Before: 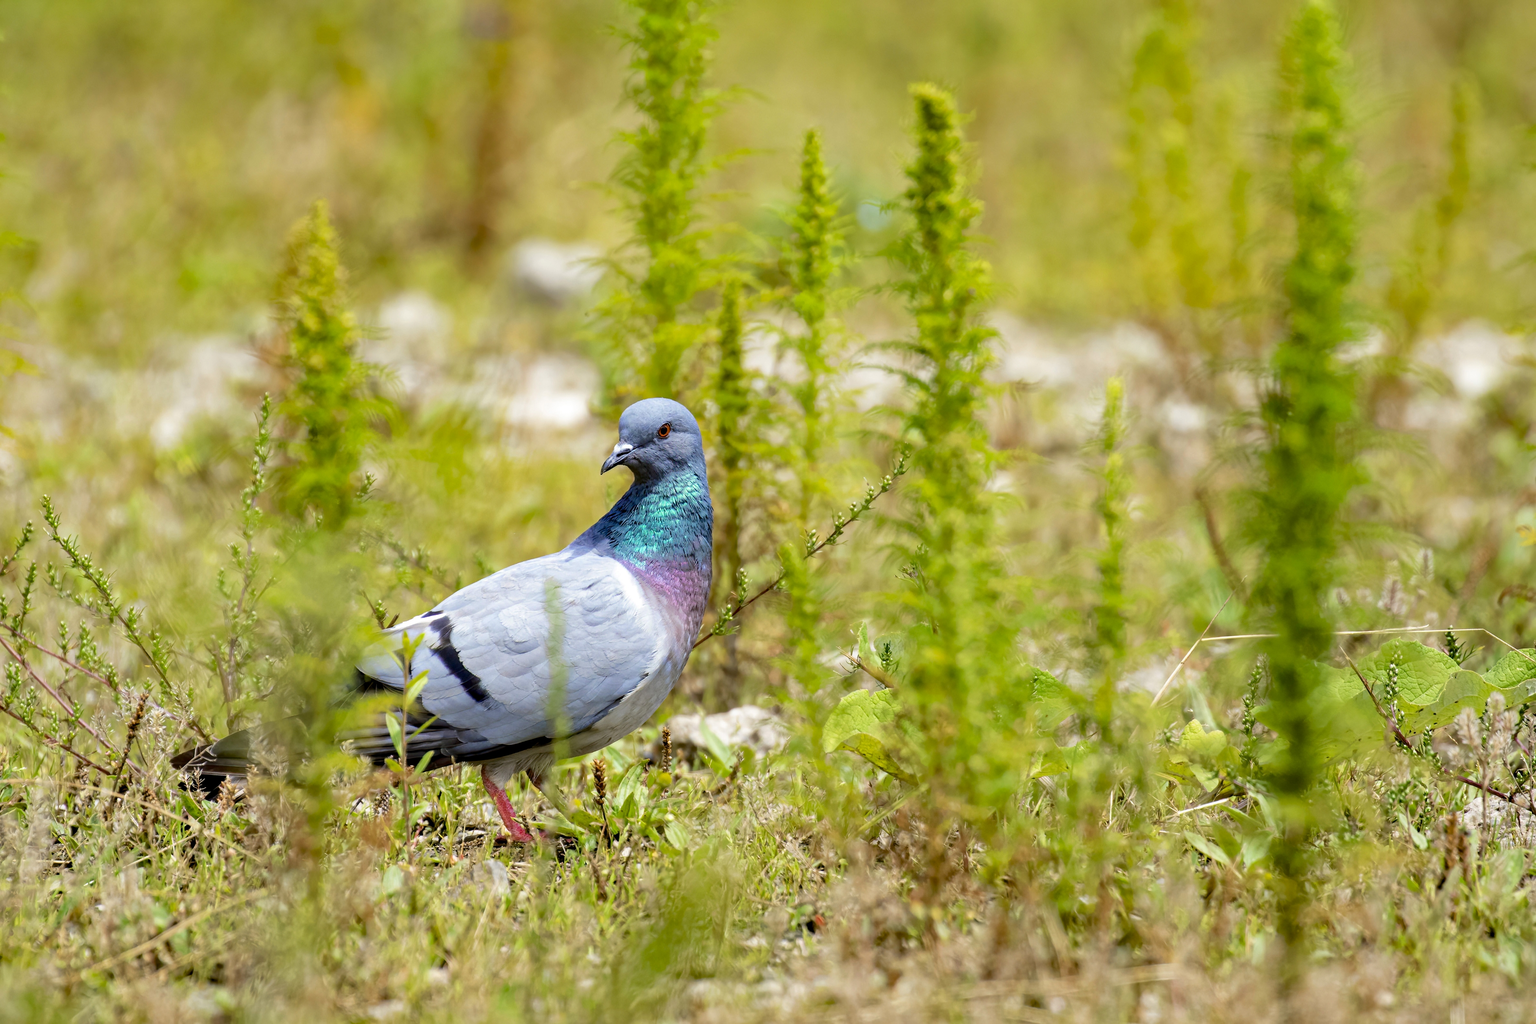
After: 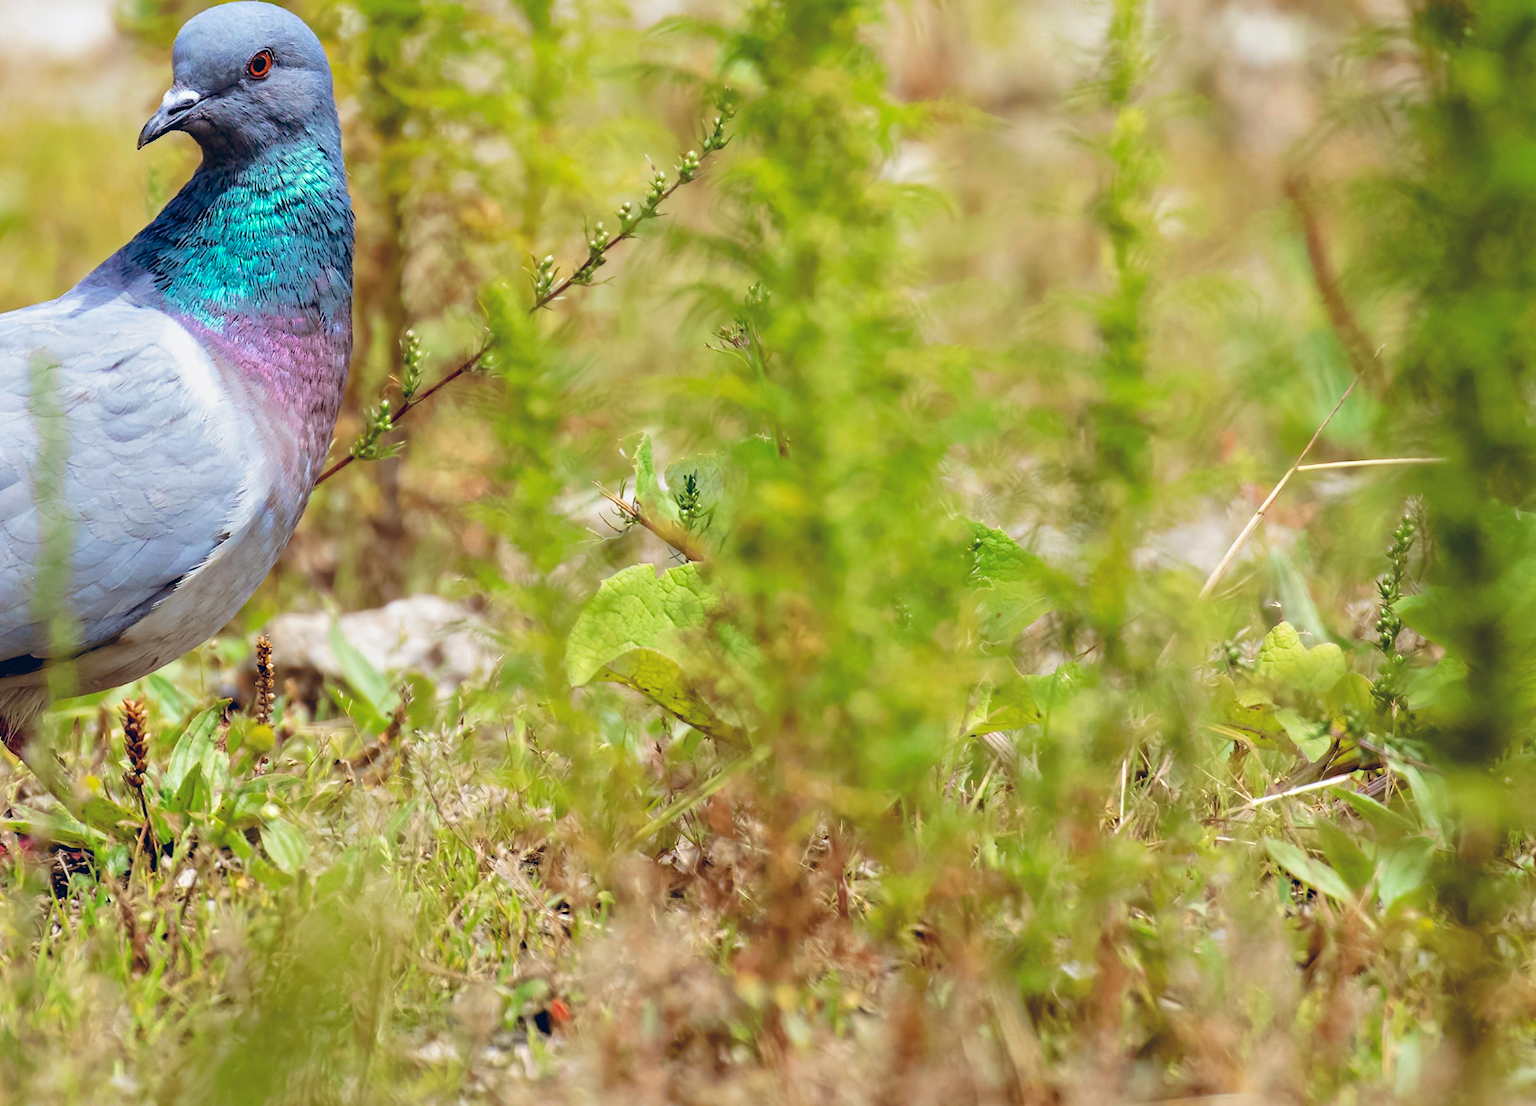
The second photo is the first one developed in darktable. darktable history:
tone equalizer: -8 EV -0.002 EV, -7 EV 0.005 EV, -6 EV -0.009 EV, -5 EV 0.011 EV, -4 EV -0.012 EV, -3 EV 0.007 EV, -2 EV -0.062 EV, -1 EV -0.293 EV, +0 EV -0.582 EV, smoothing diameter 2%, edges refinement/feathering 20, mask exposure compensation -1.57 EV, filter diffusion 5
crop: left 34.479%, top 38.822%, right 13.718%, bottom 5.172%
color balance rgb: shadows lift › chroma 9.92%, shadows lift › hue 45.12°, power › luminance 3.26%, power › hue 231.93°, global offset › luminance 0.4%, global offset › chroma 0.21%, global offset › hue 255.02°
